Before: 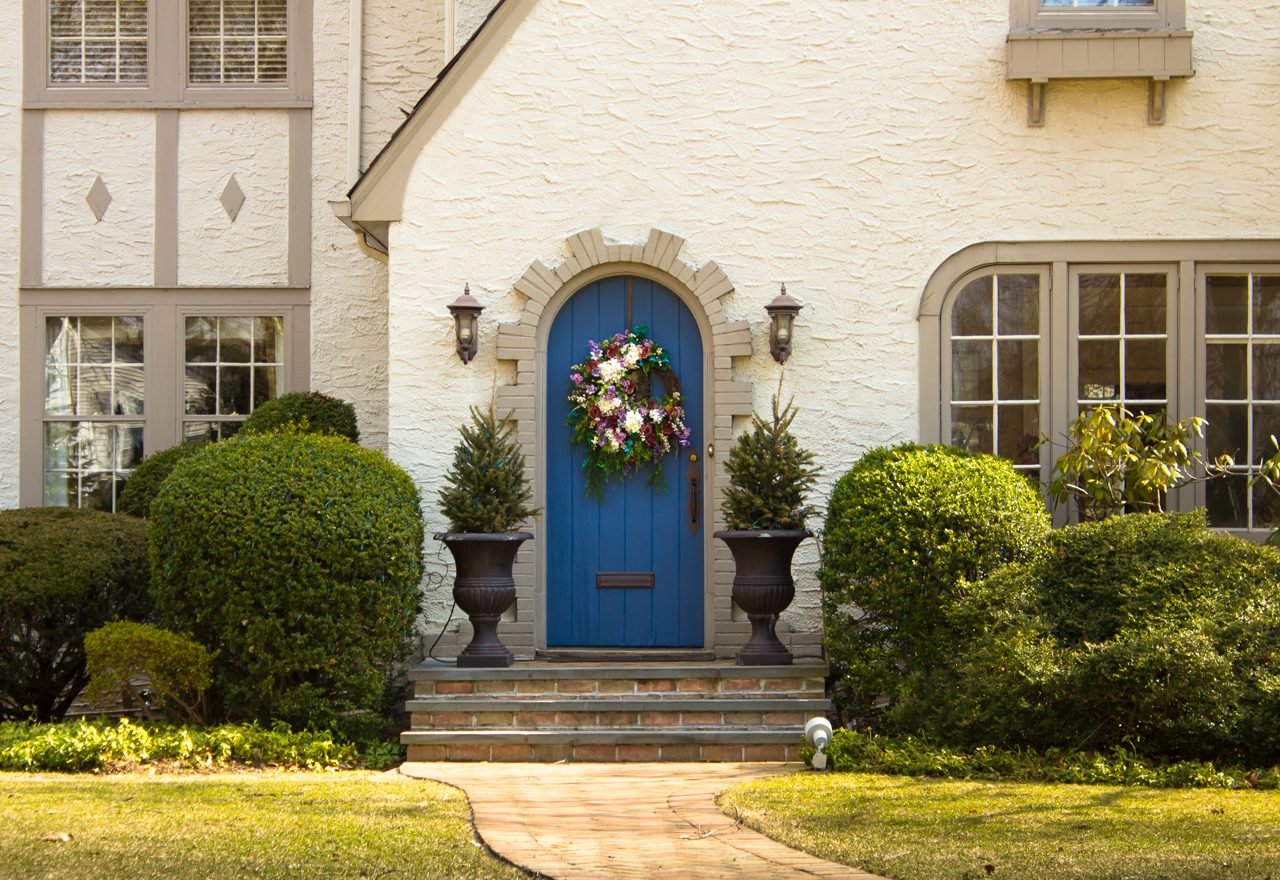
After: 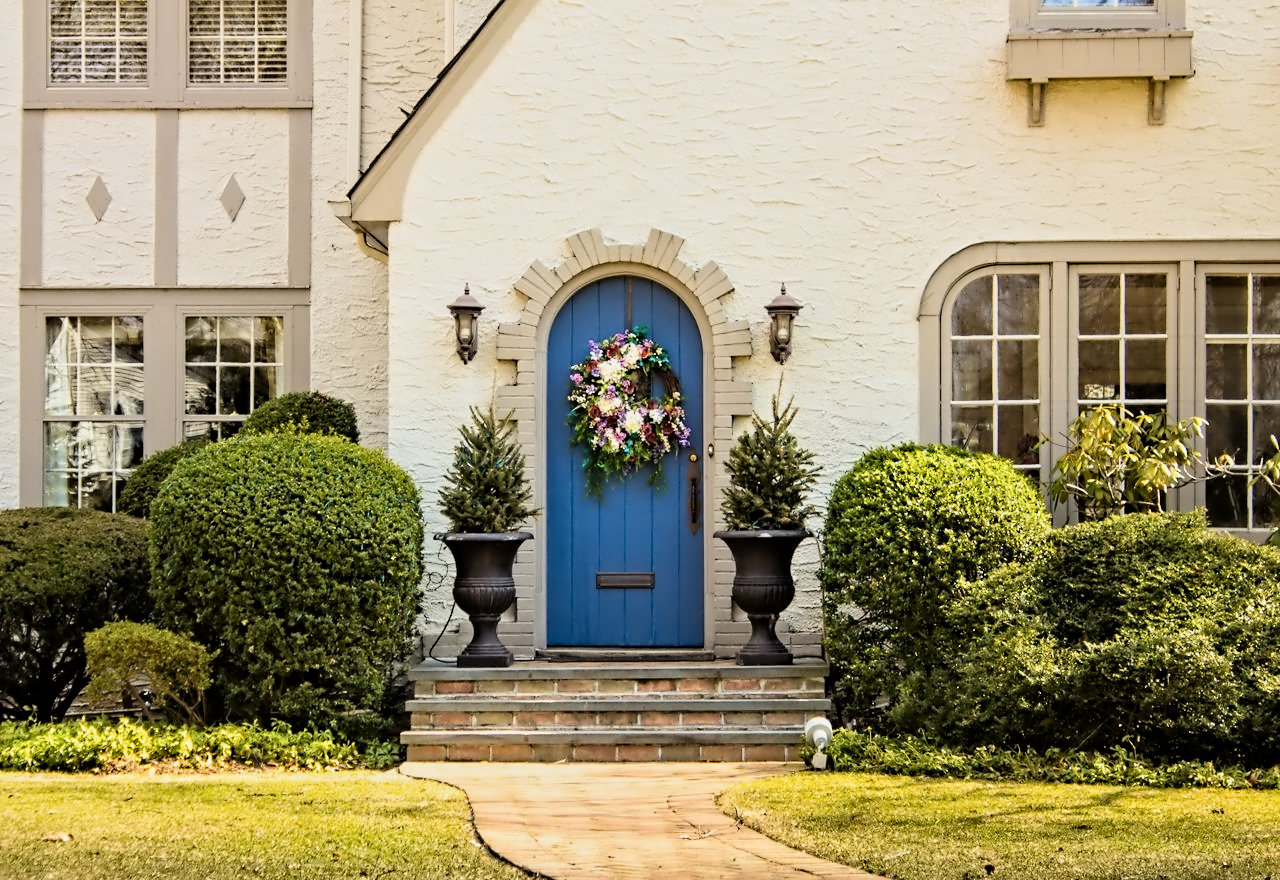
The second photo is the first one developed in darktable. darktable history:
filmic rgb: black relative exposure -7.48 EV, white relative exposure 4.83 EV, hardness 3.4, color science v6 (2022)
contrast equalizer: octaves 7, y [[0.5, 0.542, 0.583, 0.625, 0.667, 0.708], [0.5 ×6], [0.5 ×6], [0, 0.033, 0.067, 0.1, 0.133, 0.167], [0, 0.05, 0.1, 0.15, 0.2, 0.25]]
exposure: black level correction 0, exposure 0.7 EV, compensate exposure bias true, compensate highlight preservation false
